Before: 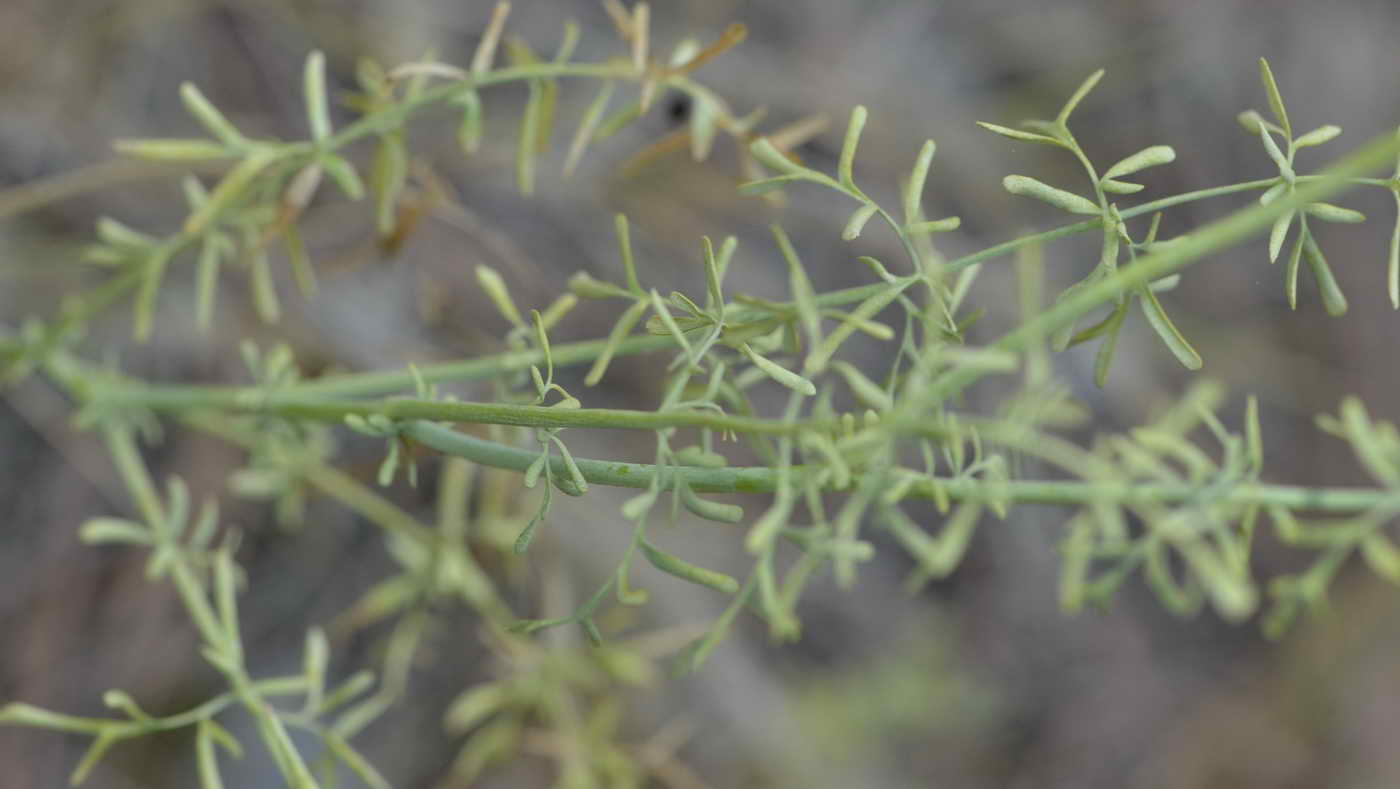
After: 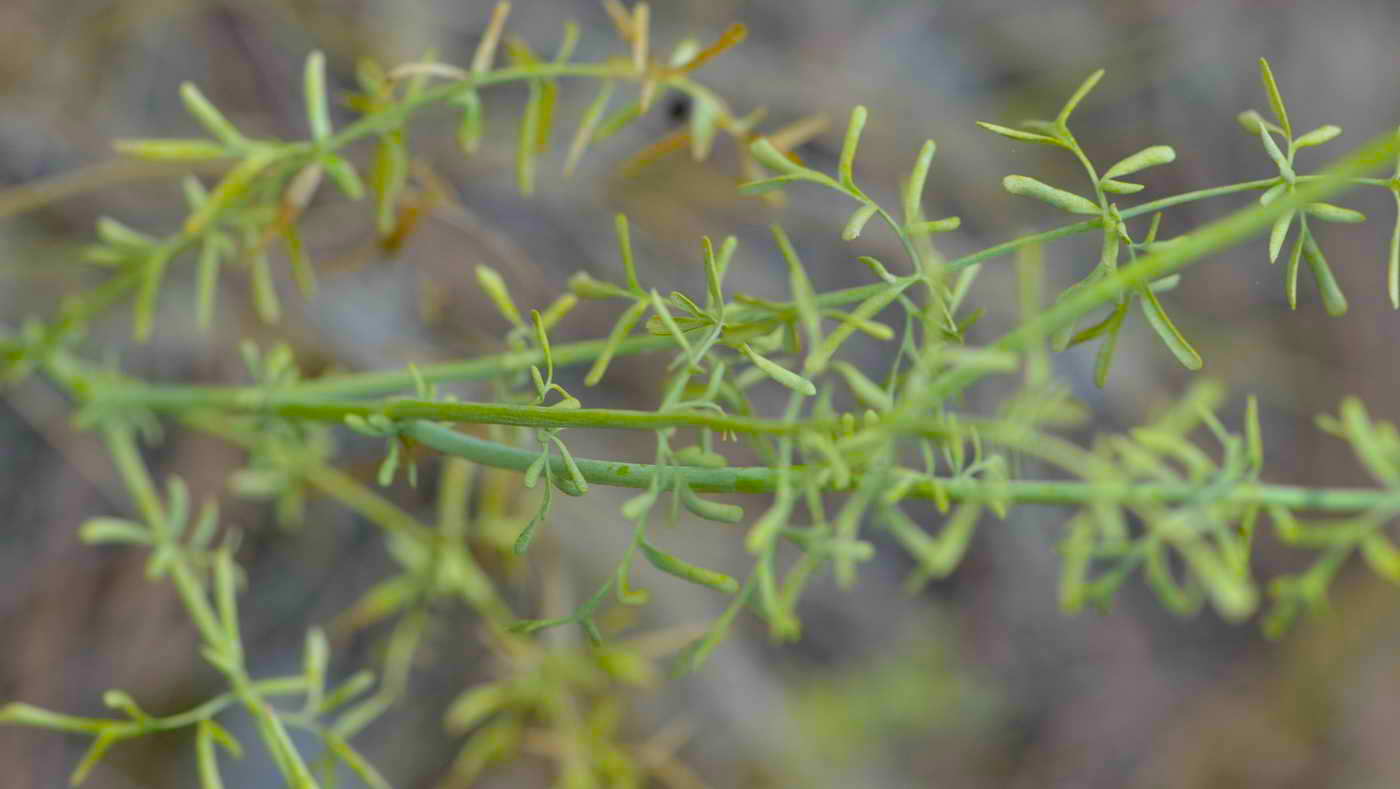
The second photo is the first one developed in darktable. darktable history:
color balance rgb: power › luminance 3.48%, power › hue 229.78°, linear chroma grading › global chroma 15.476%, perceptual saturation grading › global saturation 30.721%, global vibrance 20%
